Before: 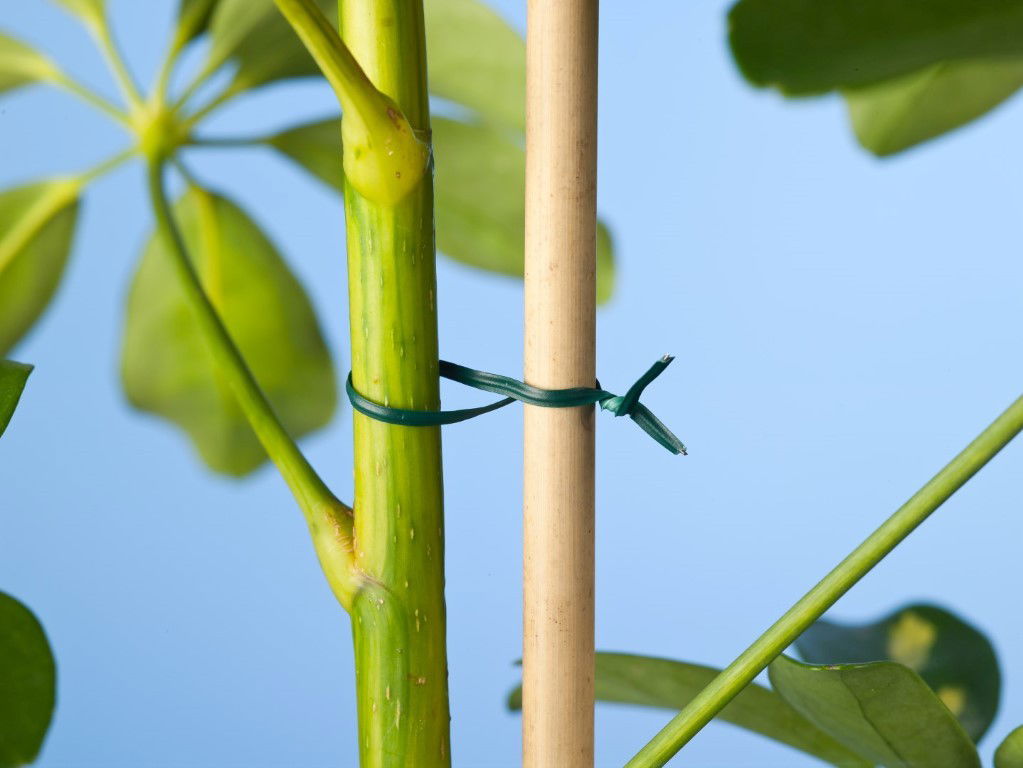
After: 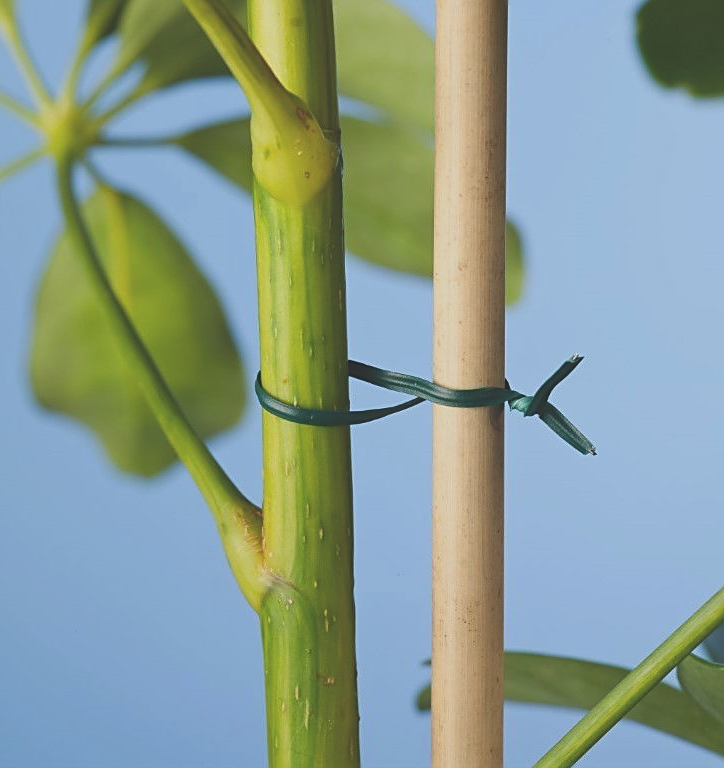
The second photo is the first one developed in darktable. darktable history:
sharpen: on, module defaults
exposure: black level correction -0.038, exposure -0.497 EV, compensate exposure bias true, compensate highlight preservation false
crop and rotate: left 8.927%, right 20.255%
